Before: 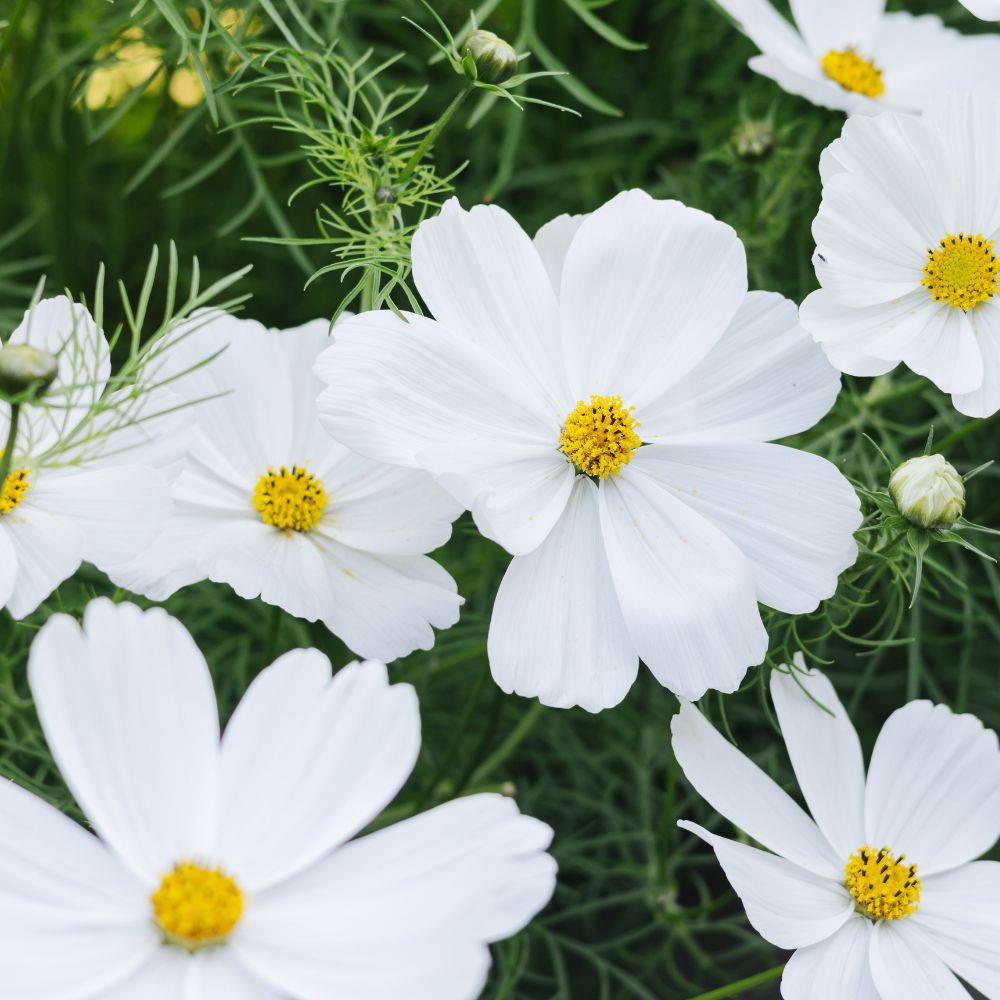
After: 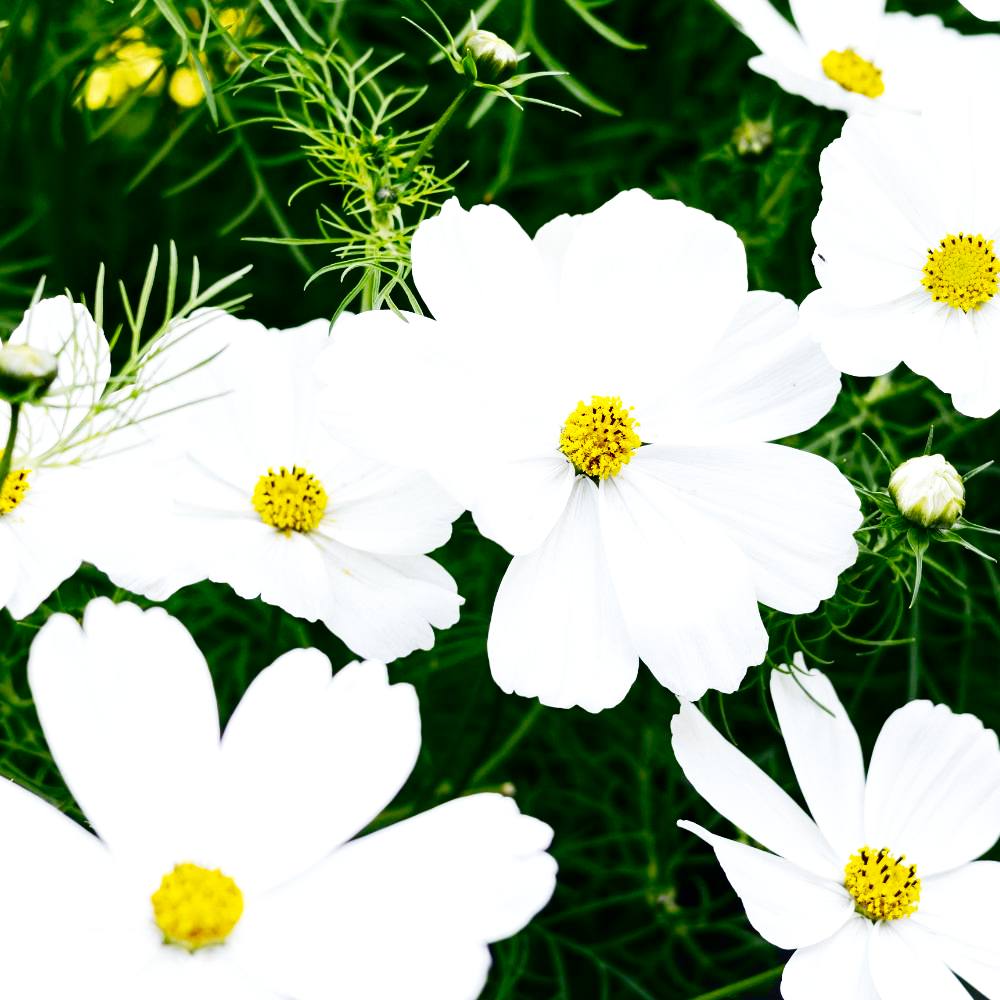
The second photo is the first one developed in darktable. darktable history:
base curve: curves: ch0 [(0, 0) (0.028, 0.03) (0.121, 0.232) (0.46, 0.748) (0.859, 0.968) (1, 1)], preserve colors none
color balance rgb: linear chroma grading › global chroma 15.527%, perceptual saturation grading › global saturation 14.724%, perceptual brilliance grading › global brilliance 10.873%
contrast brightness saturation: brightness -0.512
